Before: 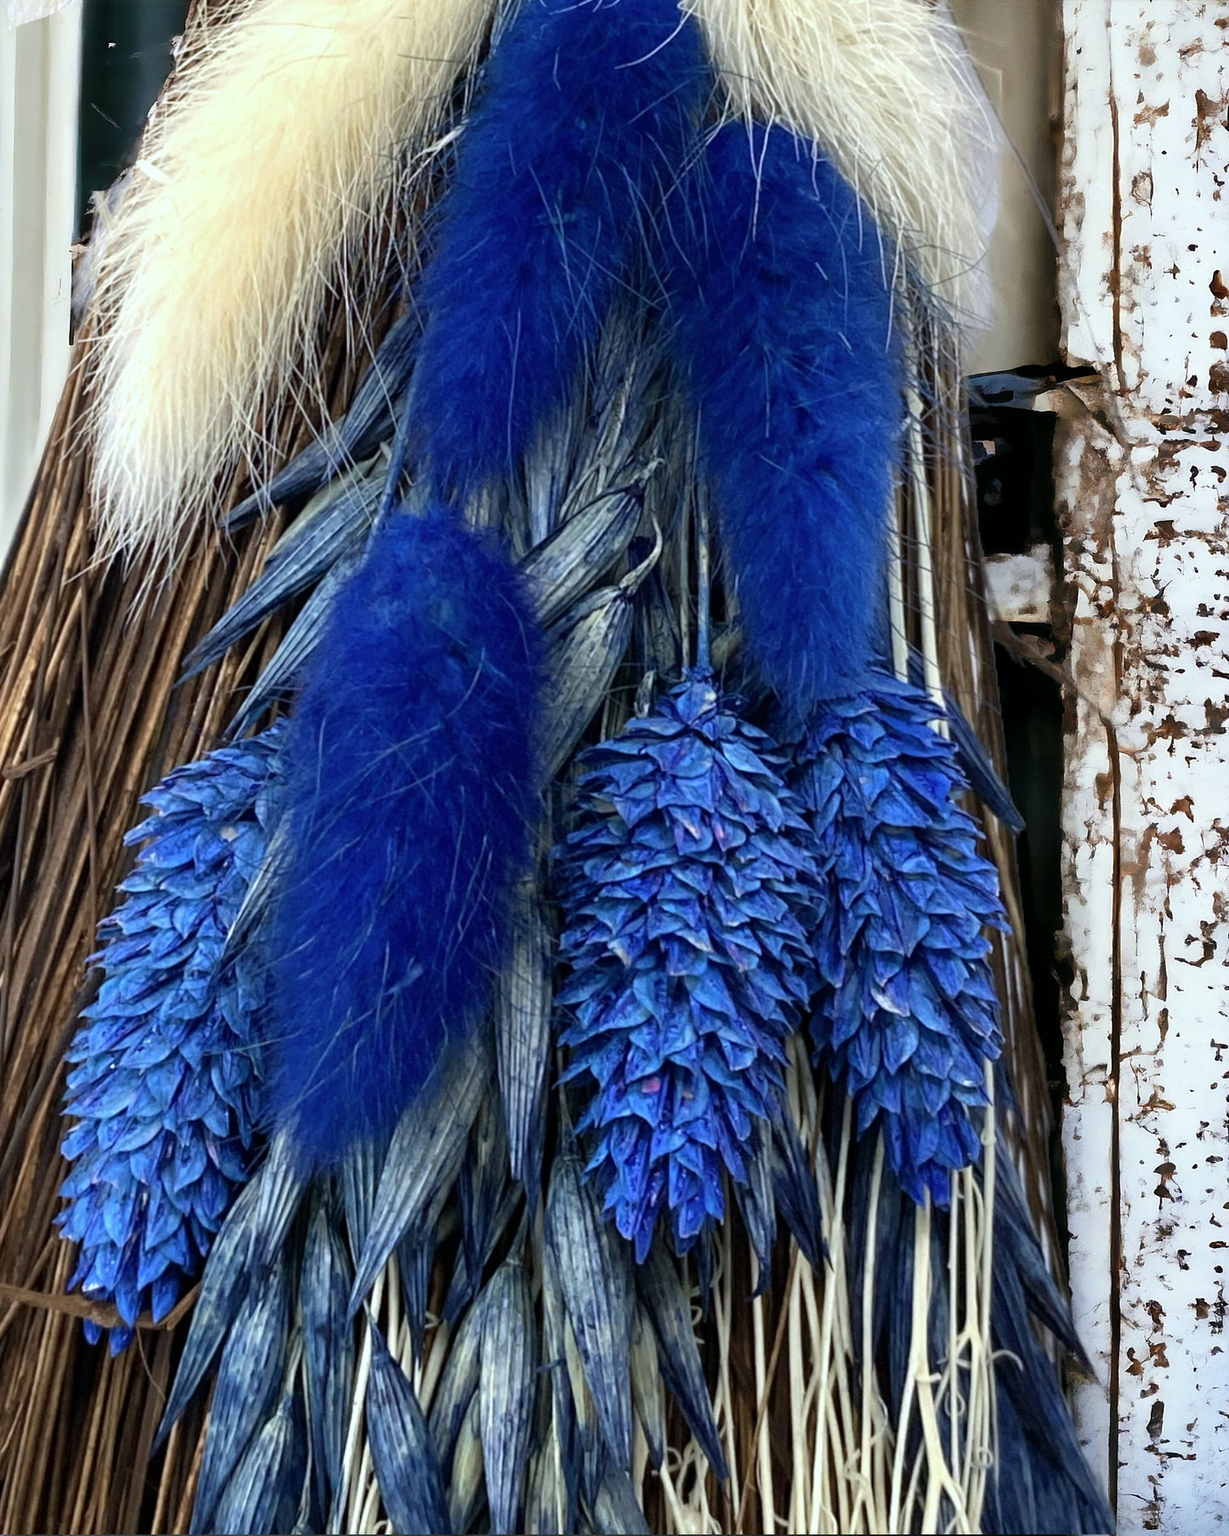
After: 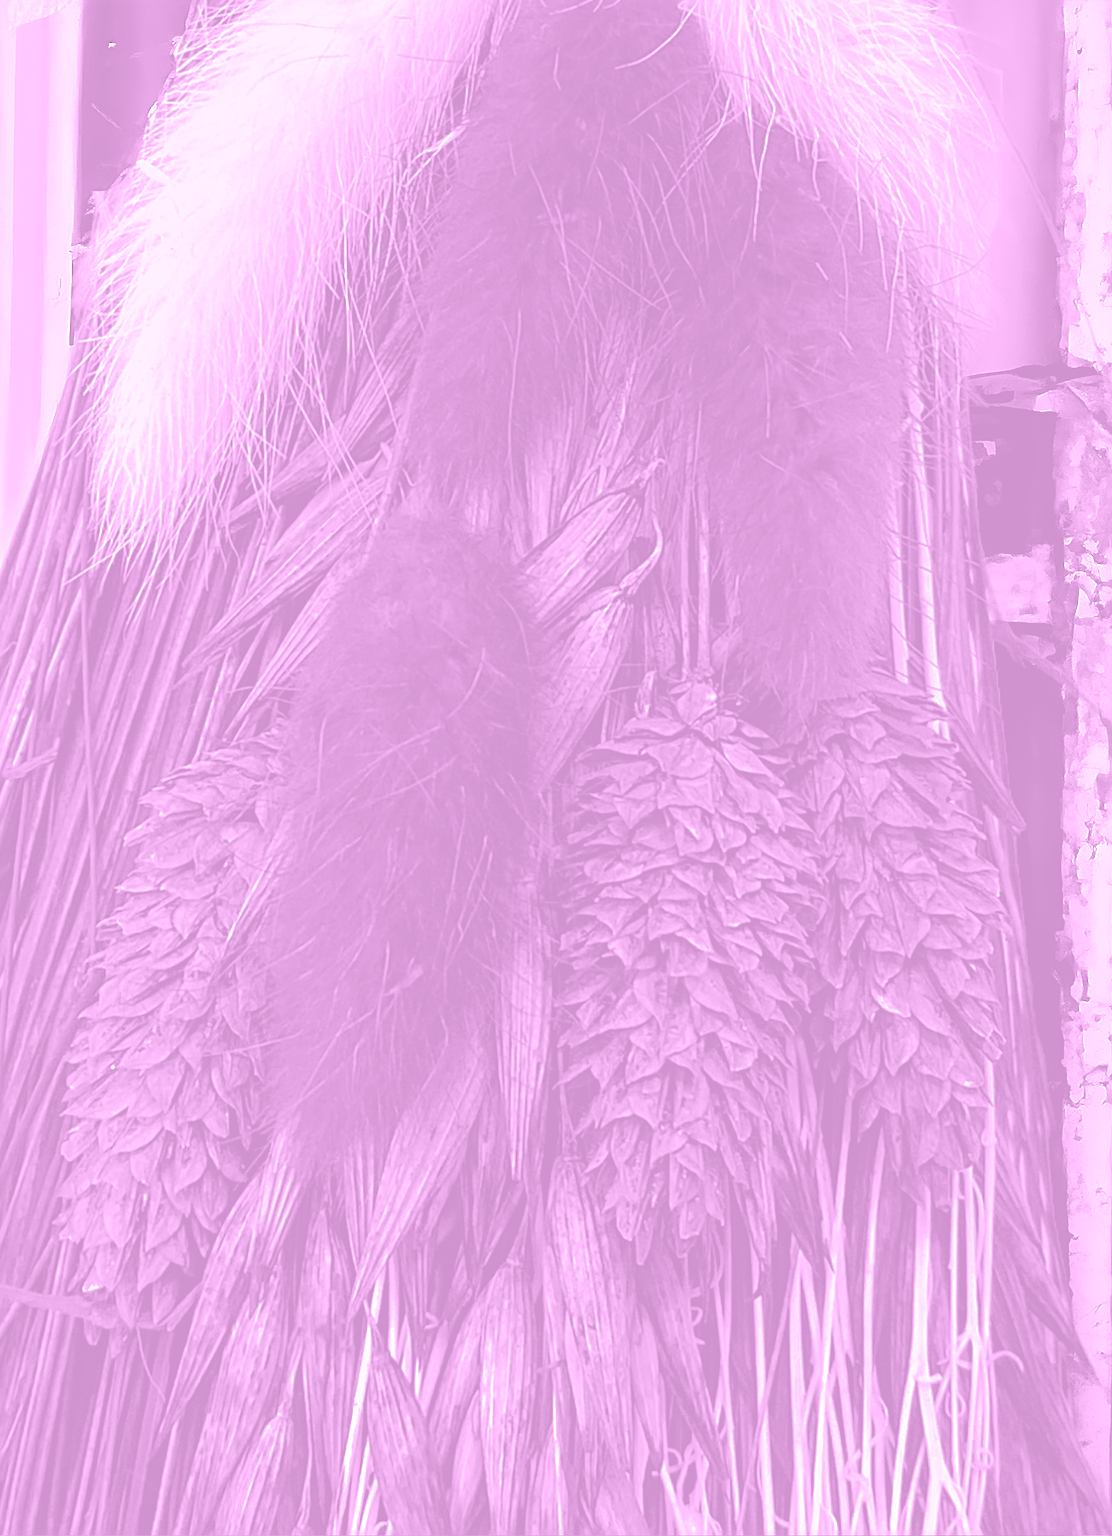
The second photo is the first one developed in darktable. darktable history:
crop: right 9.509%, bottom 0.031%
base curve: curves: ch0 [(0, 0) (0.826, 0.587) (1, 1)]
exposure: exposure 0.207 EV, compensate highlight preservation false
white balance: red 1, blue 1
sharpen: radius 2.543, amount 0.636
colorize: hue 331.2°, saturation 75%, source mix 30.28%, lightness 70.52%, version 1
